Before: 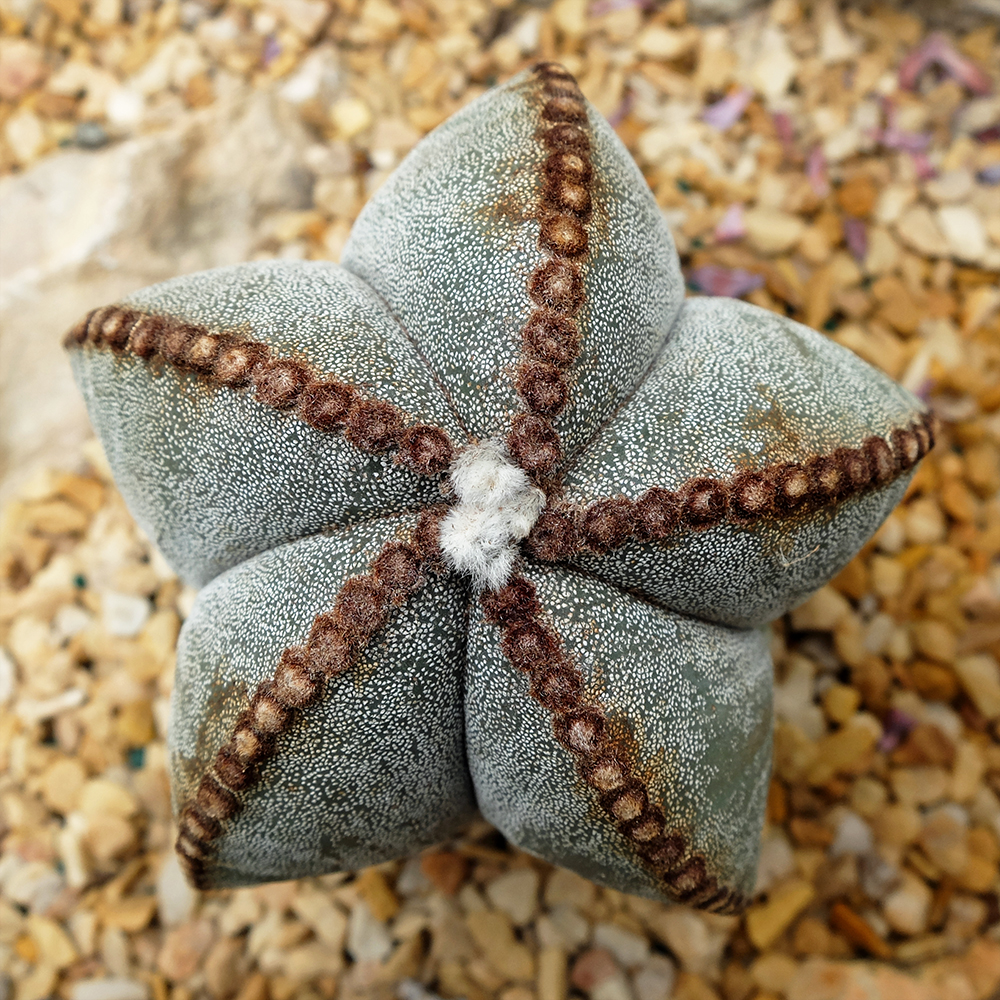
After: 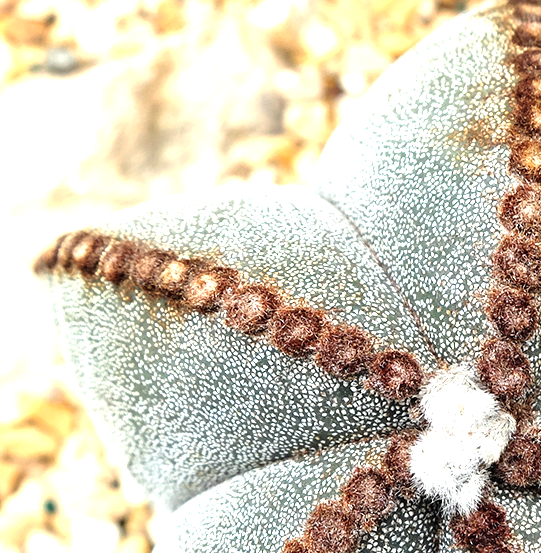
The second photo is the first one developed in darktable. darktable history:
exposure: black level correction 0, exposure 1.107 EV, compensate exposure bias true, compensate highlight preservation false
crop and rotate: left 3.036%, top 7.56%, right 42.787%, bottom 37.075%
